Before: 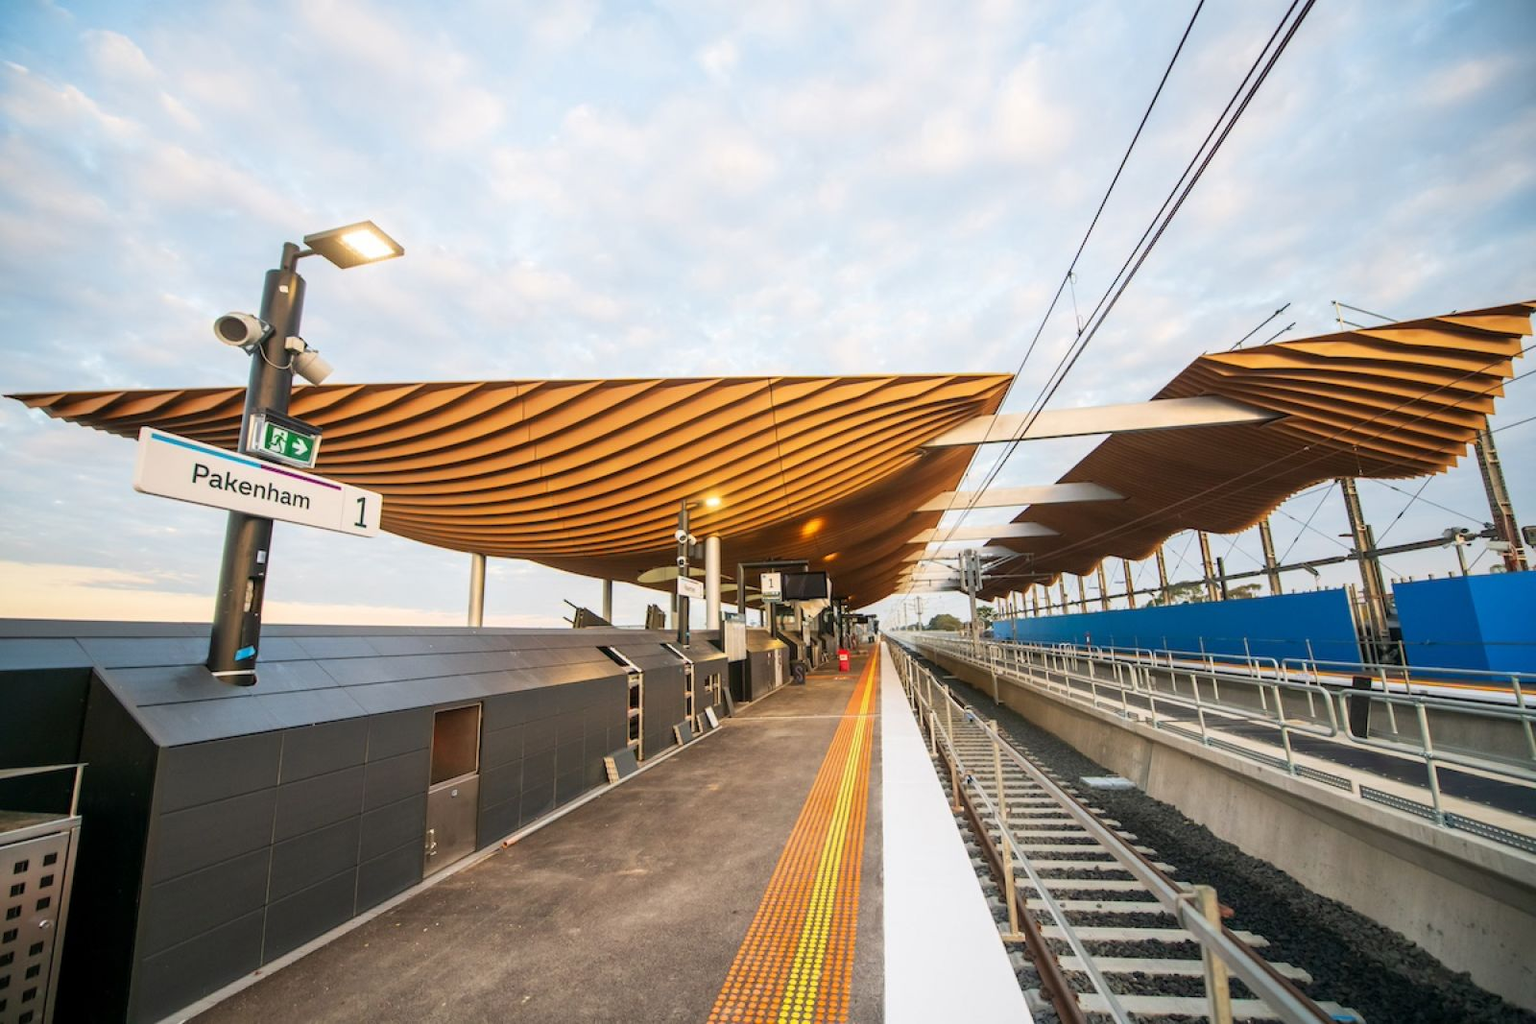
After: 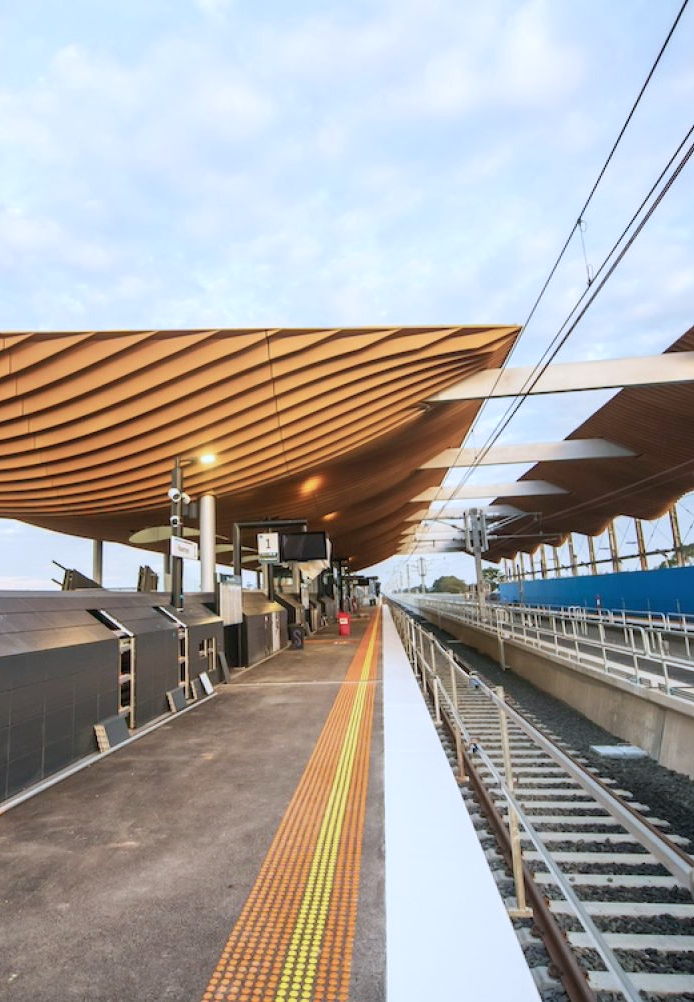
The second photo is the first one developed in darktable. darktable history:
crop: left 33.452%, top 6.025%, right 23.155%
color calibration: illuminant as shot in camera, x 0.369, y 0.376, temperature 4328.46 K, gamut compression 3
